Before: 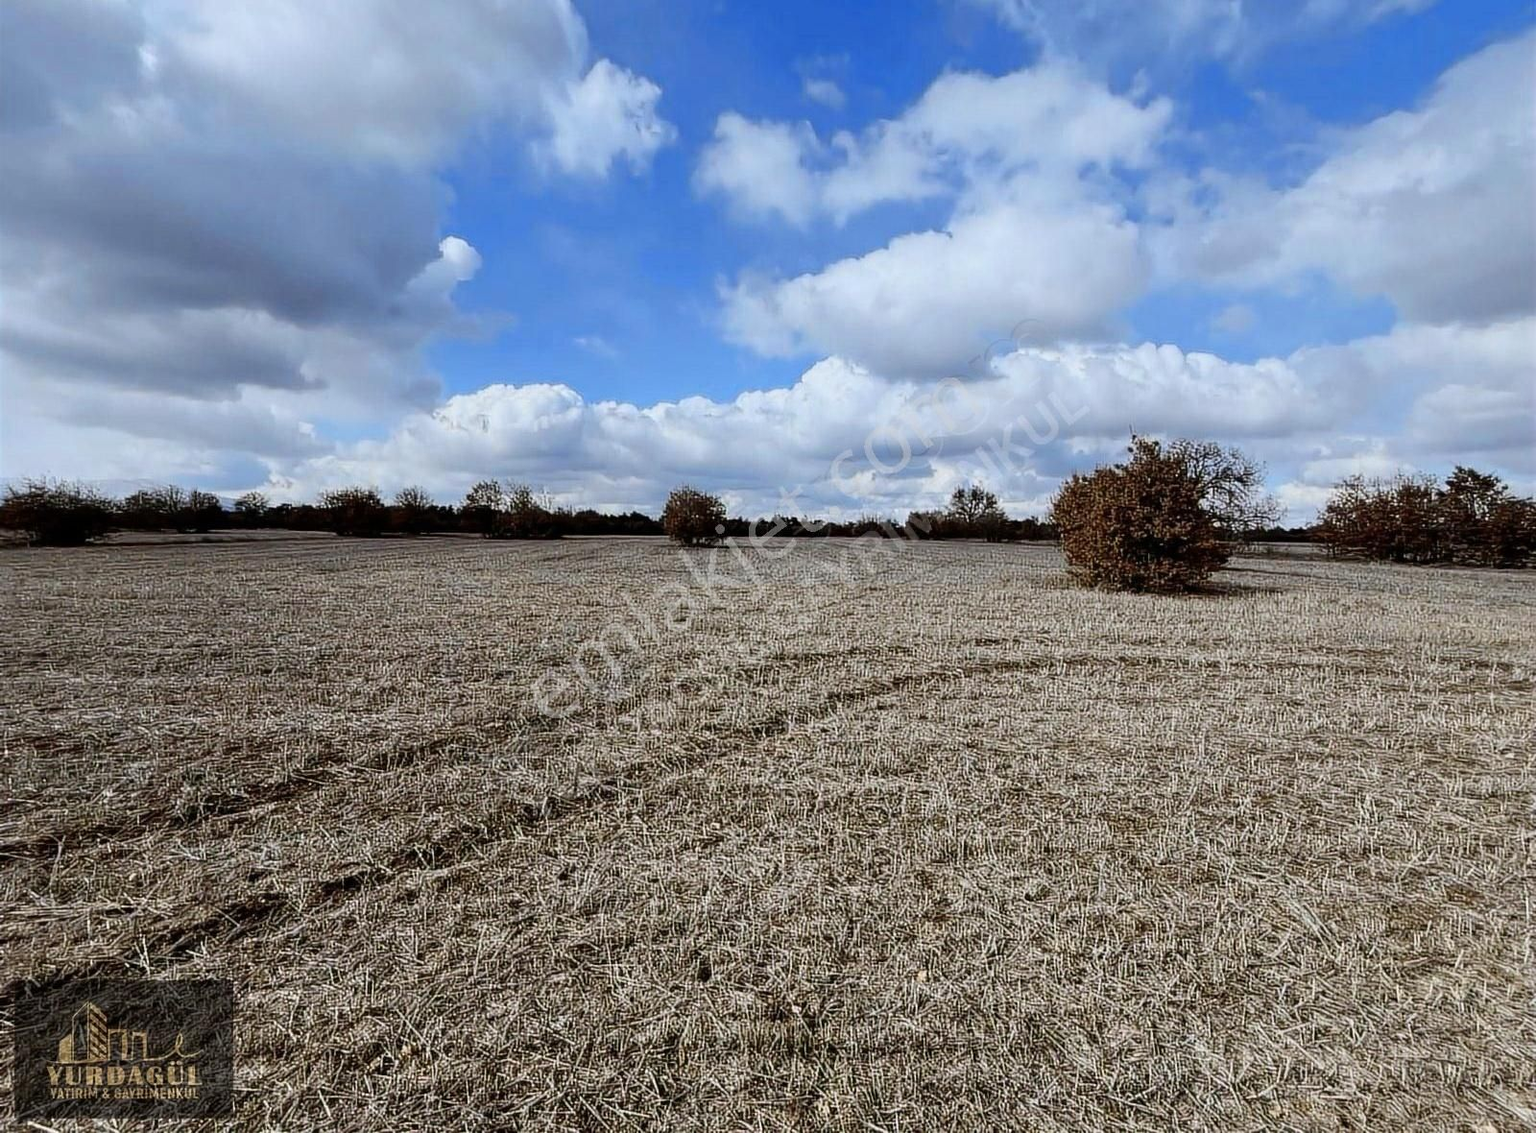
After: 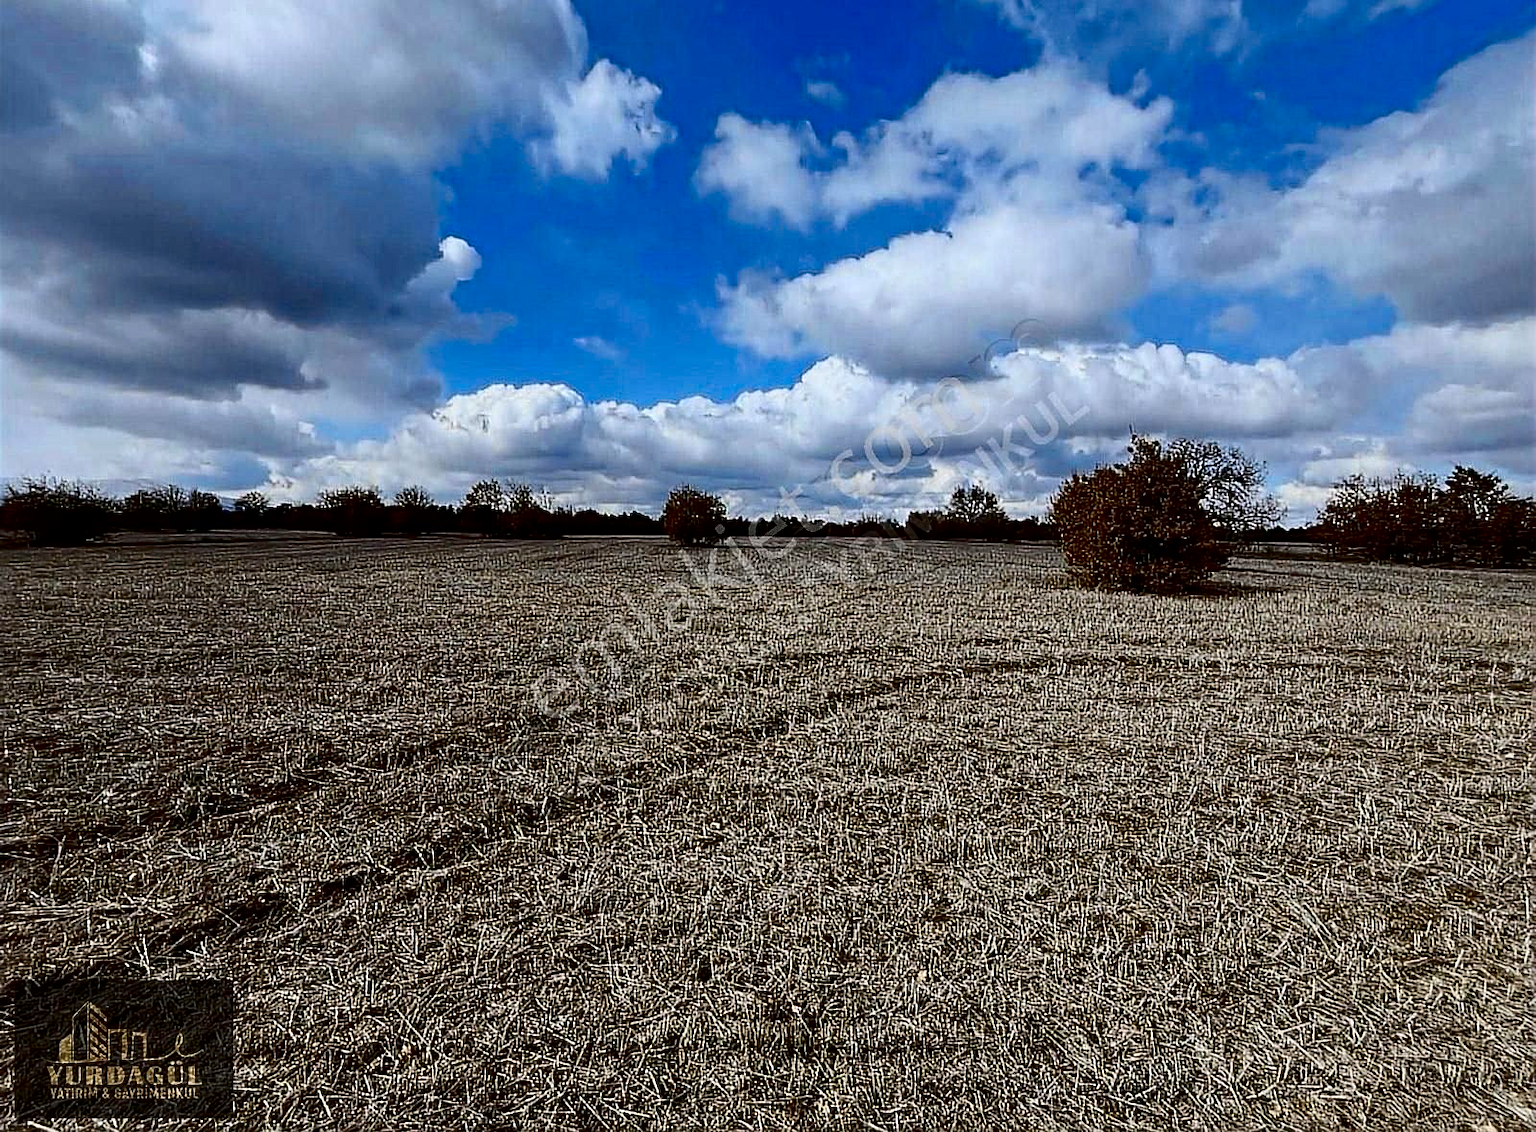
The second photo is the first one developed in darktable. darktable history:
contrast brightness saturation: contrast 0.19, brightness -0.242, saturation 0.115
haze removal: strength 0.283, distance 0.249, compatibility mode true, adaptive false
sharpen: on, module defaults
